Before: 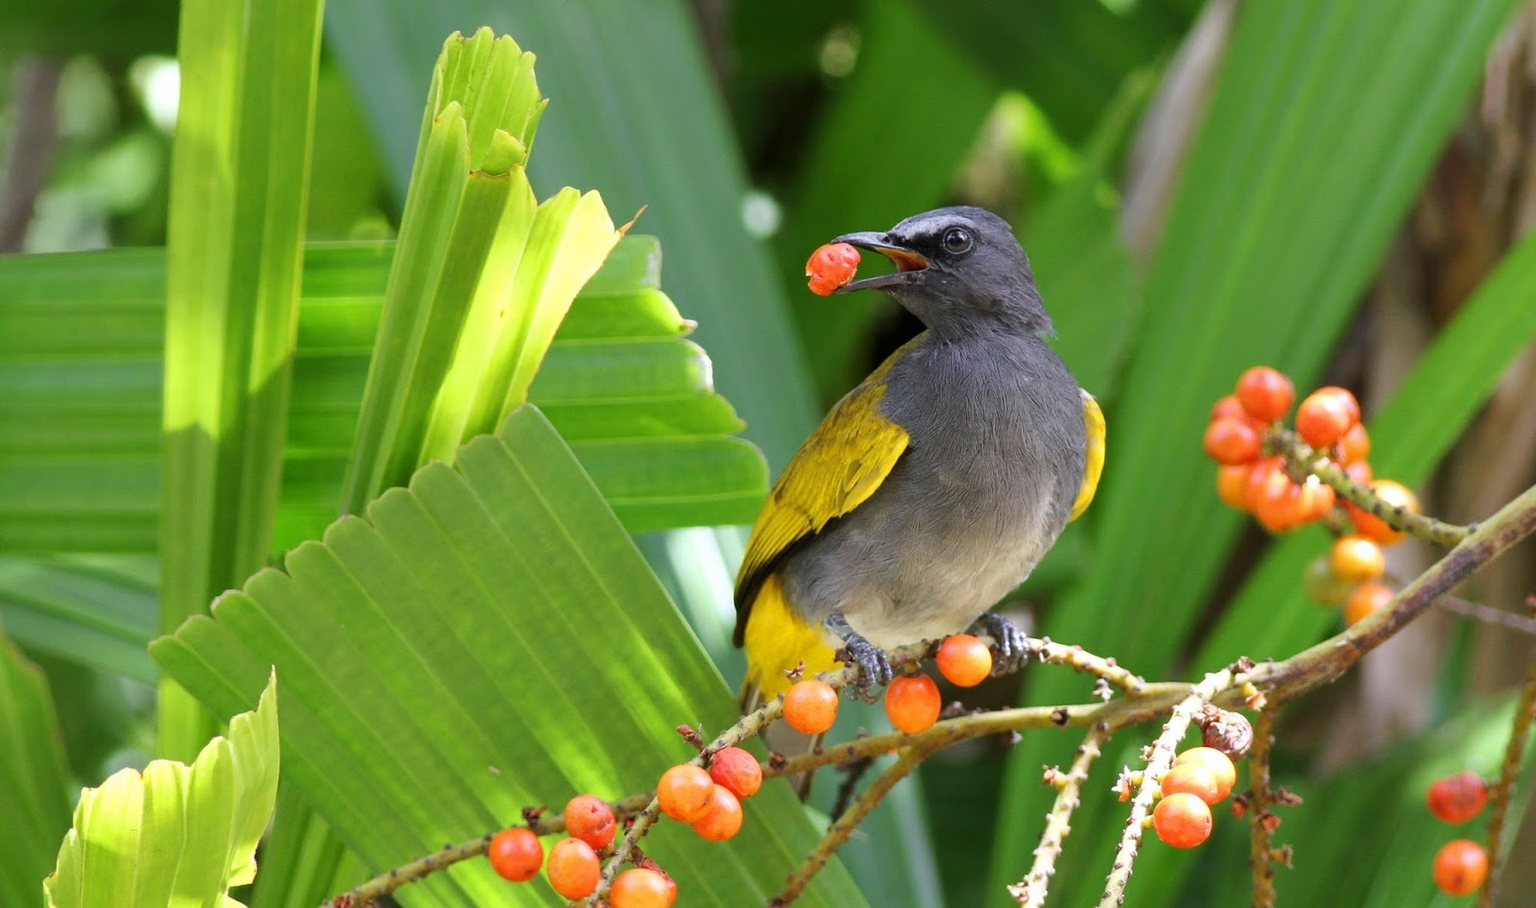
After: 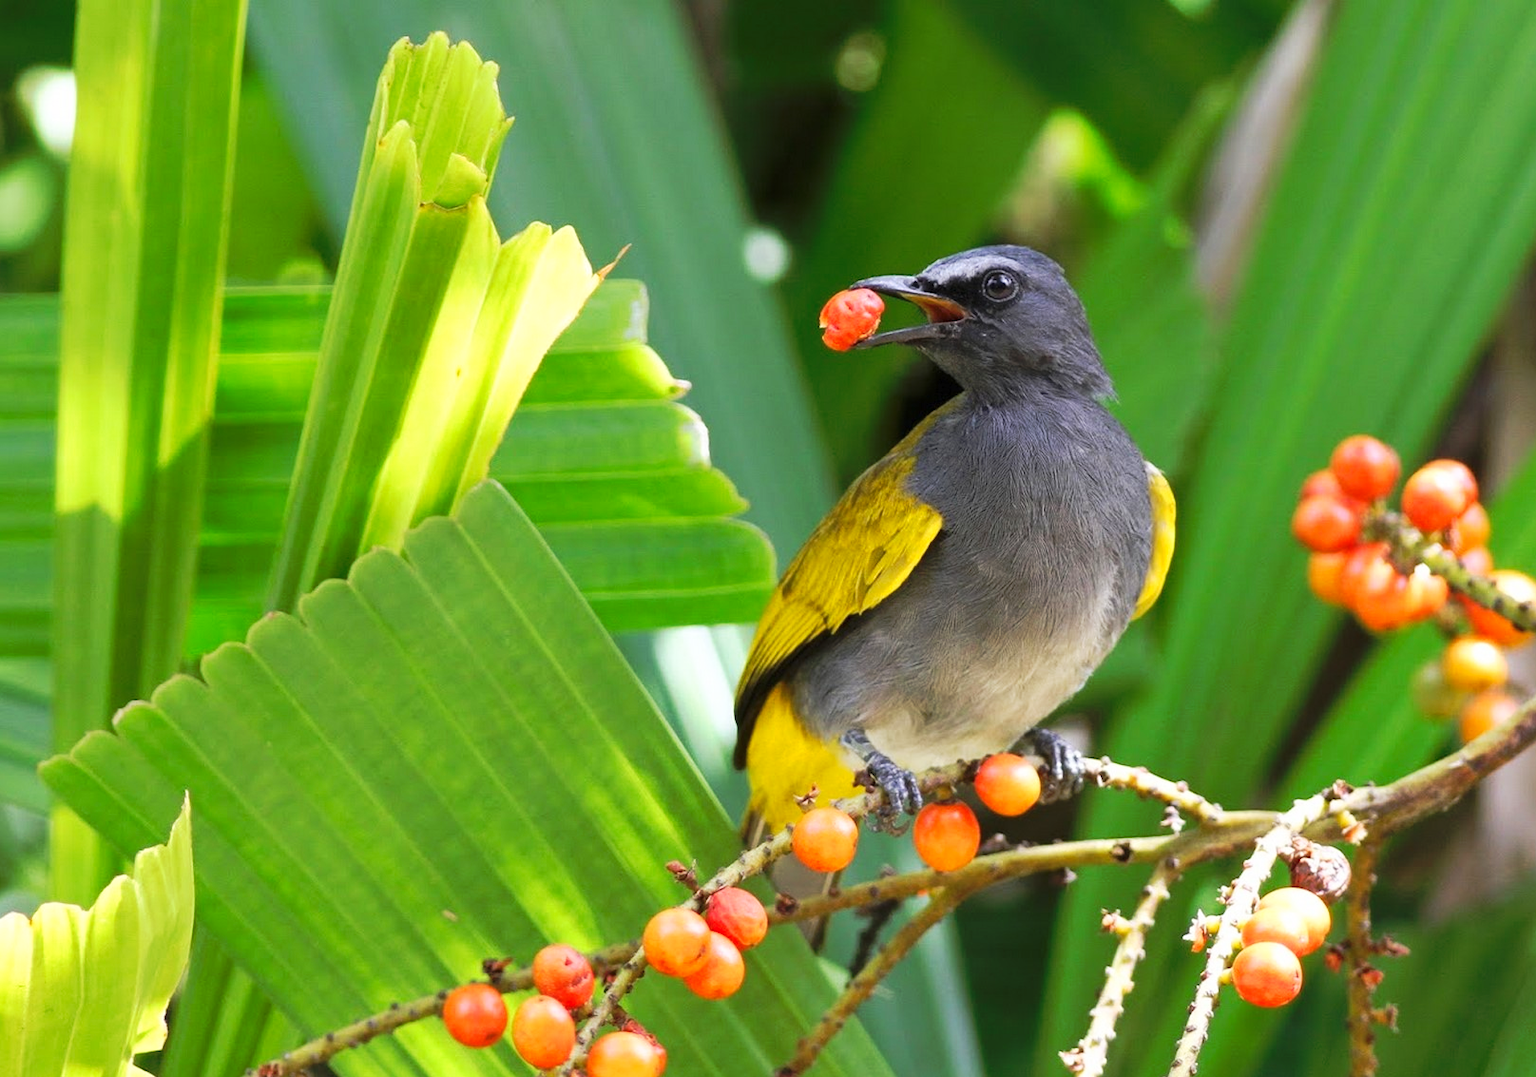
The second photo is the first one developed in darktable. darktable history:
tone curve: curves: ch0 [(0, 0) (0.003, 0.009) (0.011, 0.019) (0.025, 0.034) (0.044, 0.057) (0.069, 0.082) (0.1, 0.104) (0.136, 0.131) (0.177, 0.165) (0.224, 0.212) (0.277, 0.279) (0.335, 0.342) (0.399, 0.401) (0.468, 0.477) (0.543, 0.572) (0.623, 0.675) (0.709, 0.772) (0.801, 0.85) (0.898, 0.942) (1, 1)], preserve colors none
crop: left 7.598%, right 7.873%
